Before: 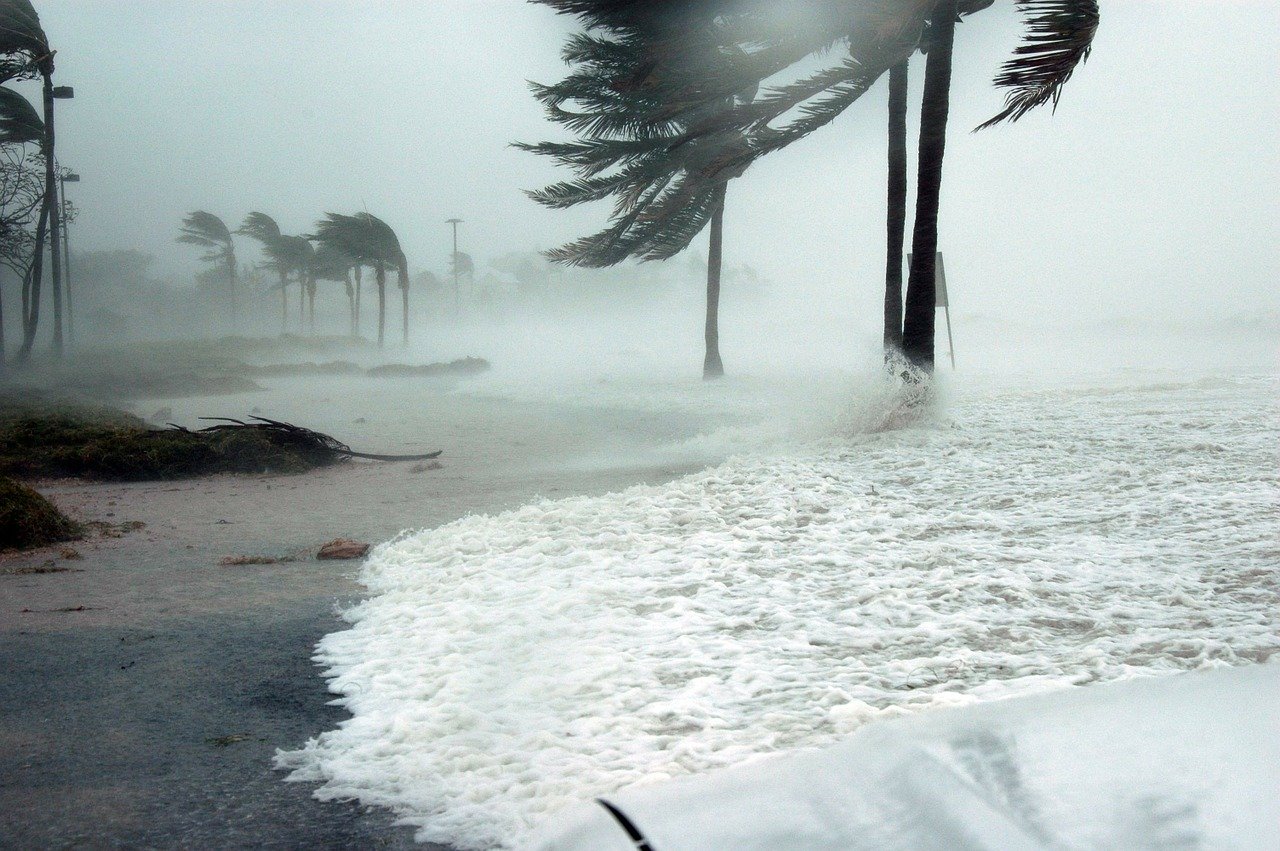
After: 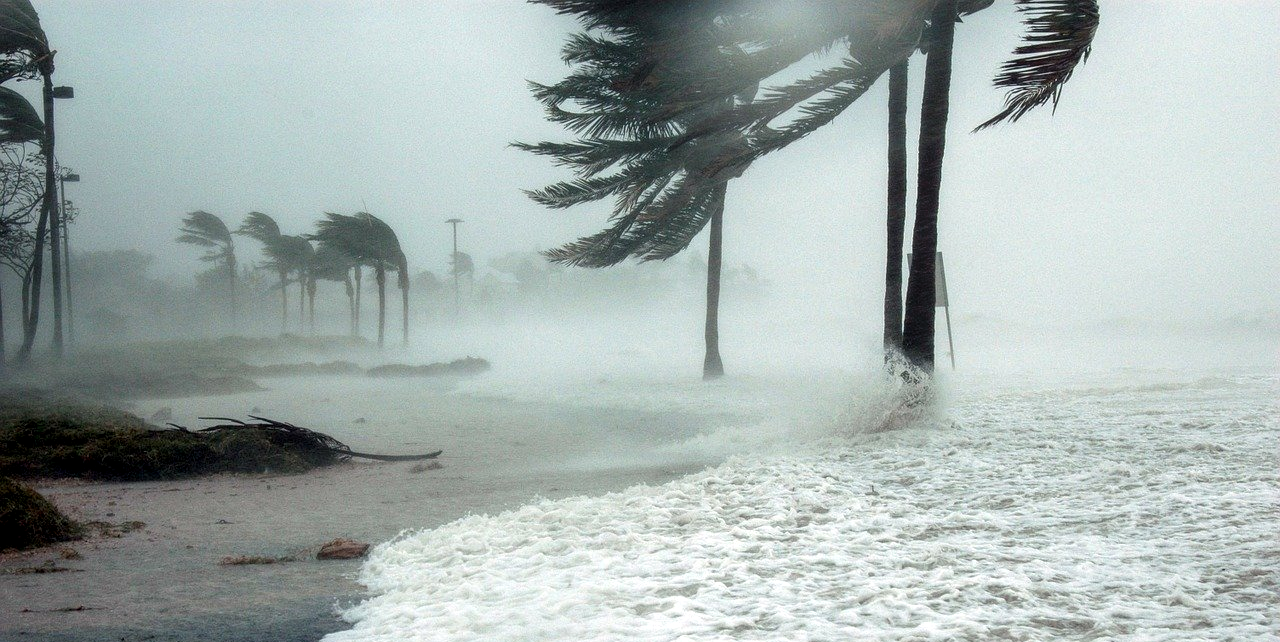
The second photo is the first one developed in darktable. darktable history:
crop: bottom 24.449%
local contrast: on, module defaults
